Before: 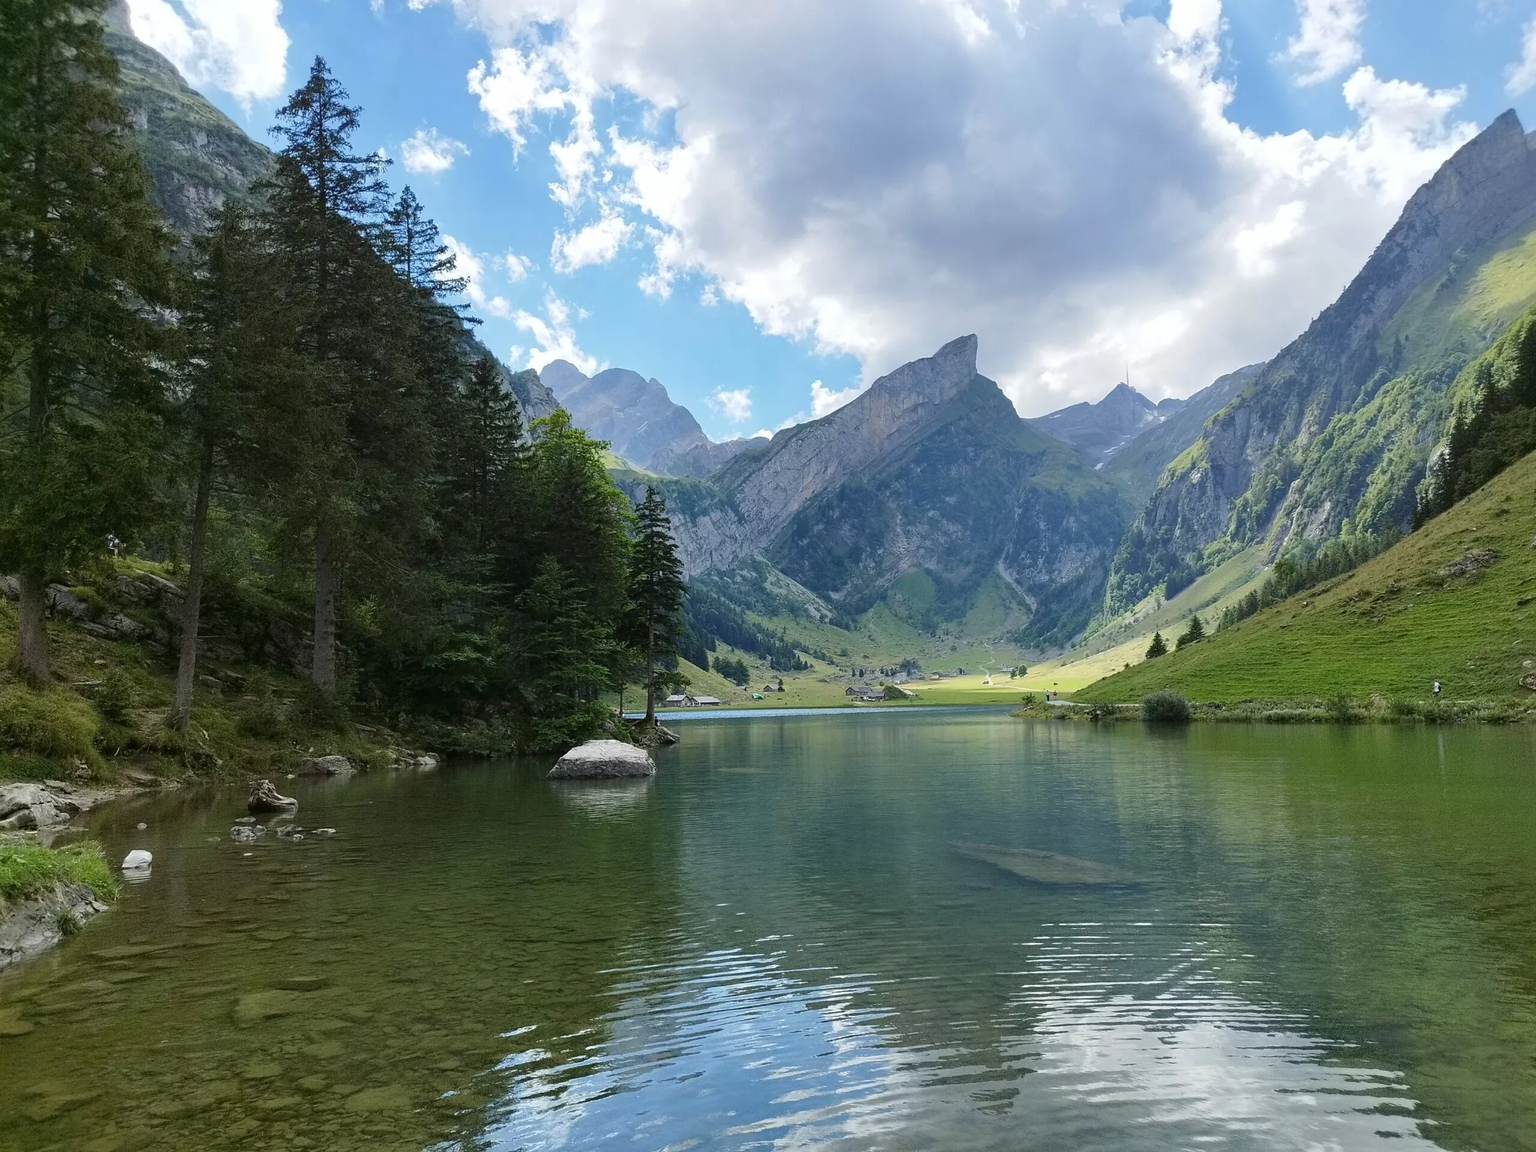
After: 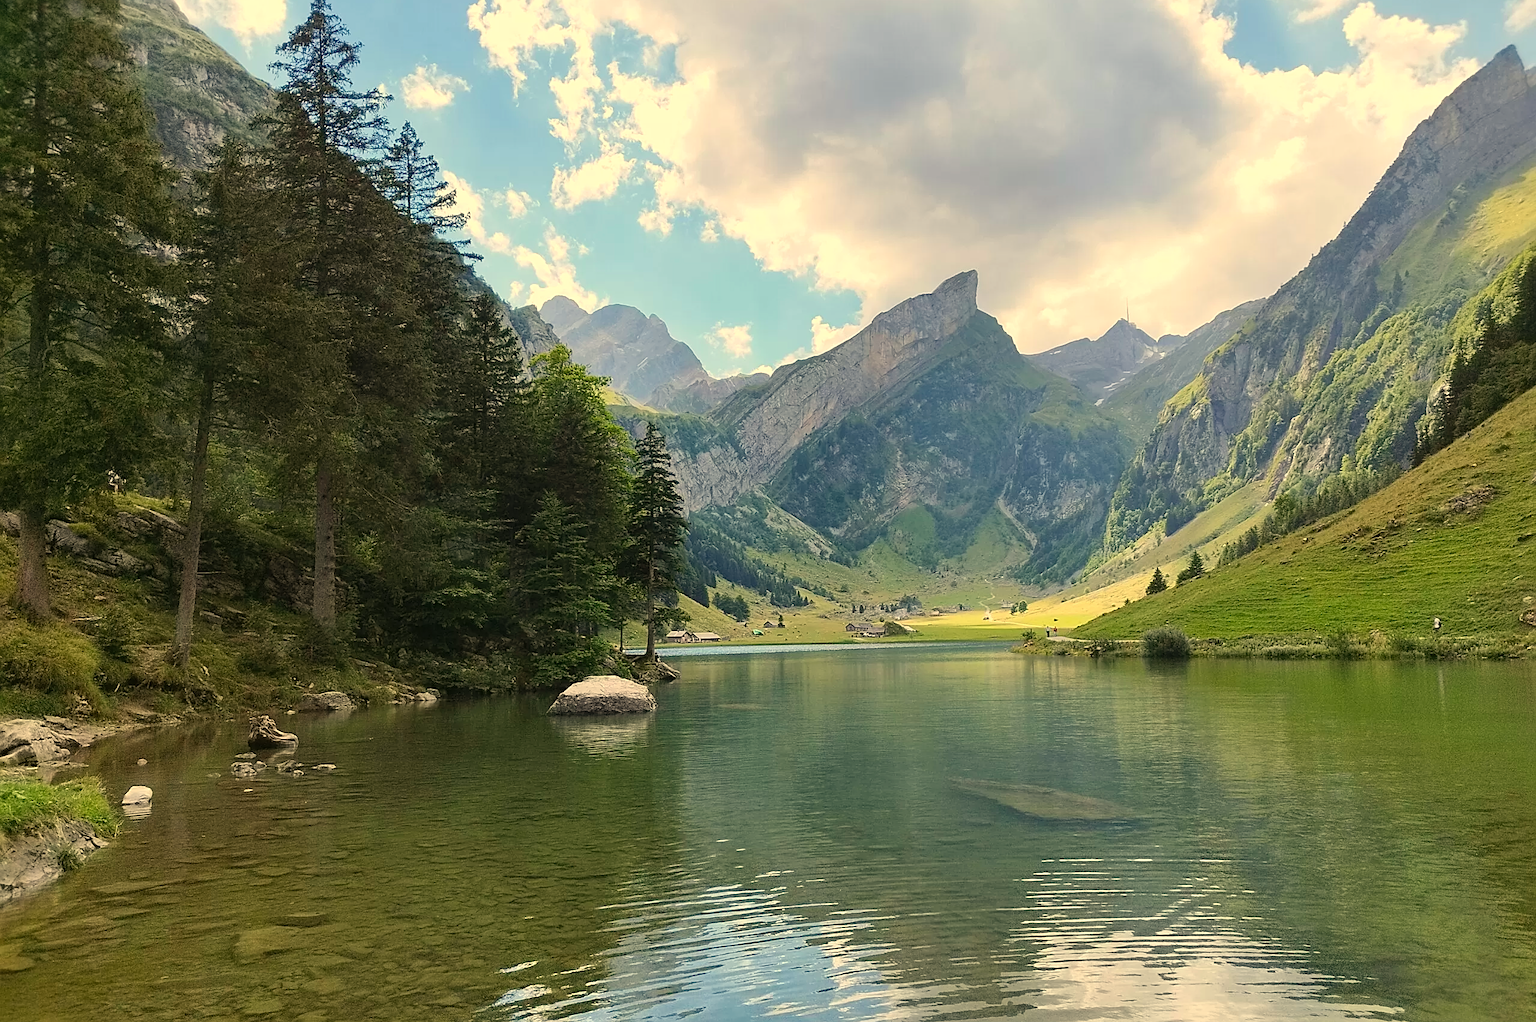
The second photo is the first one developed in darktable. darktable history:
sharpen: on, module defaults
crop and rotate: top 5.609%, bottom 5.609%
white balance: red 1.138, green 0.996, blue 0.812
contrast brightness saturation: contrast 0.07, brightness 0.08, saturation 0.18
